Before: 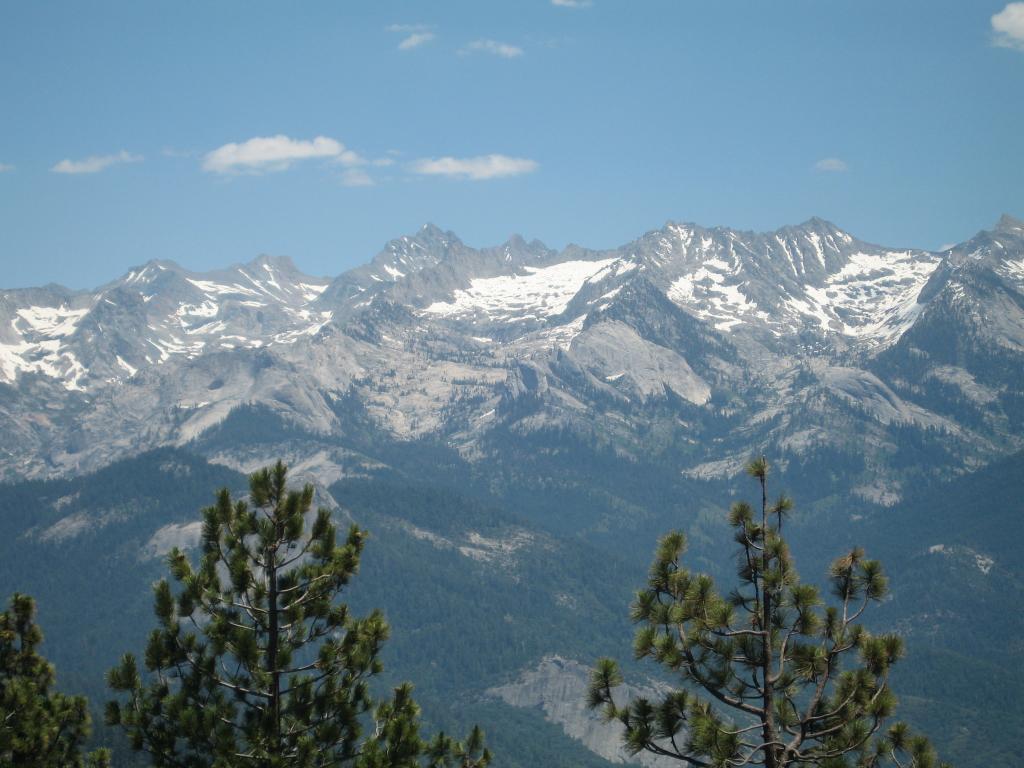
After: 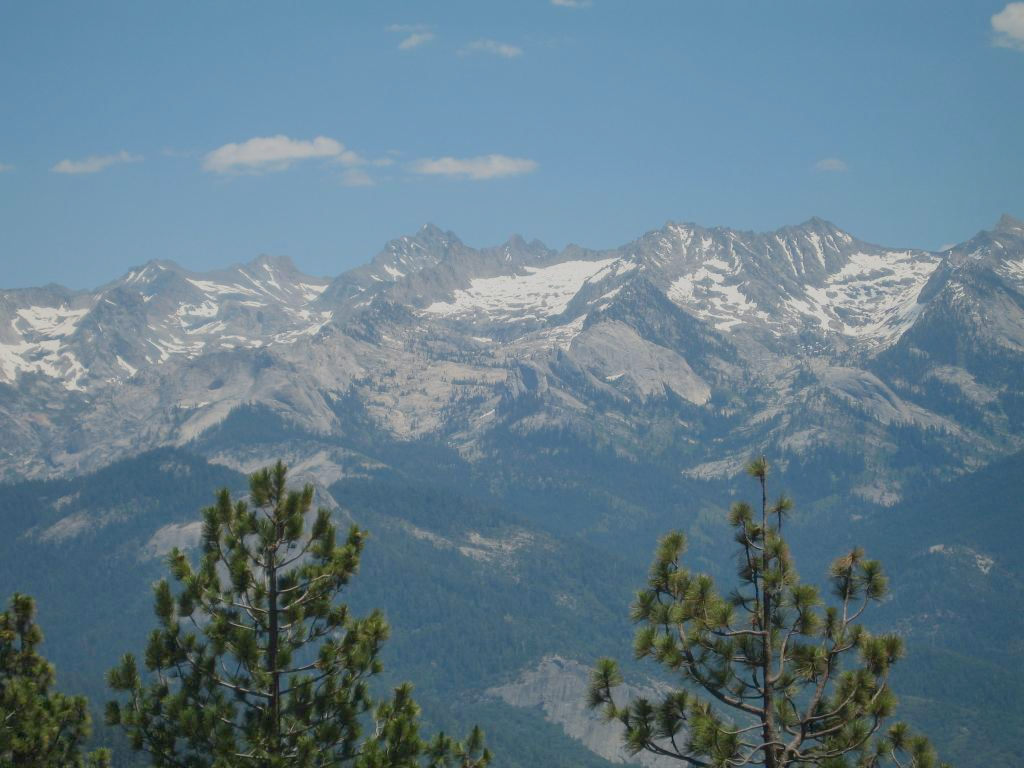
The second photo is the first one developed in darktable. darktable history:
local contrast: highlights 100%, shadows 100%, detail 120%, midtone range 0.2
color balance rgb: contrast -30%
